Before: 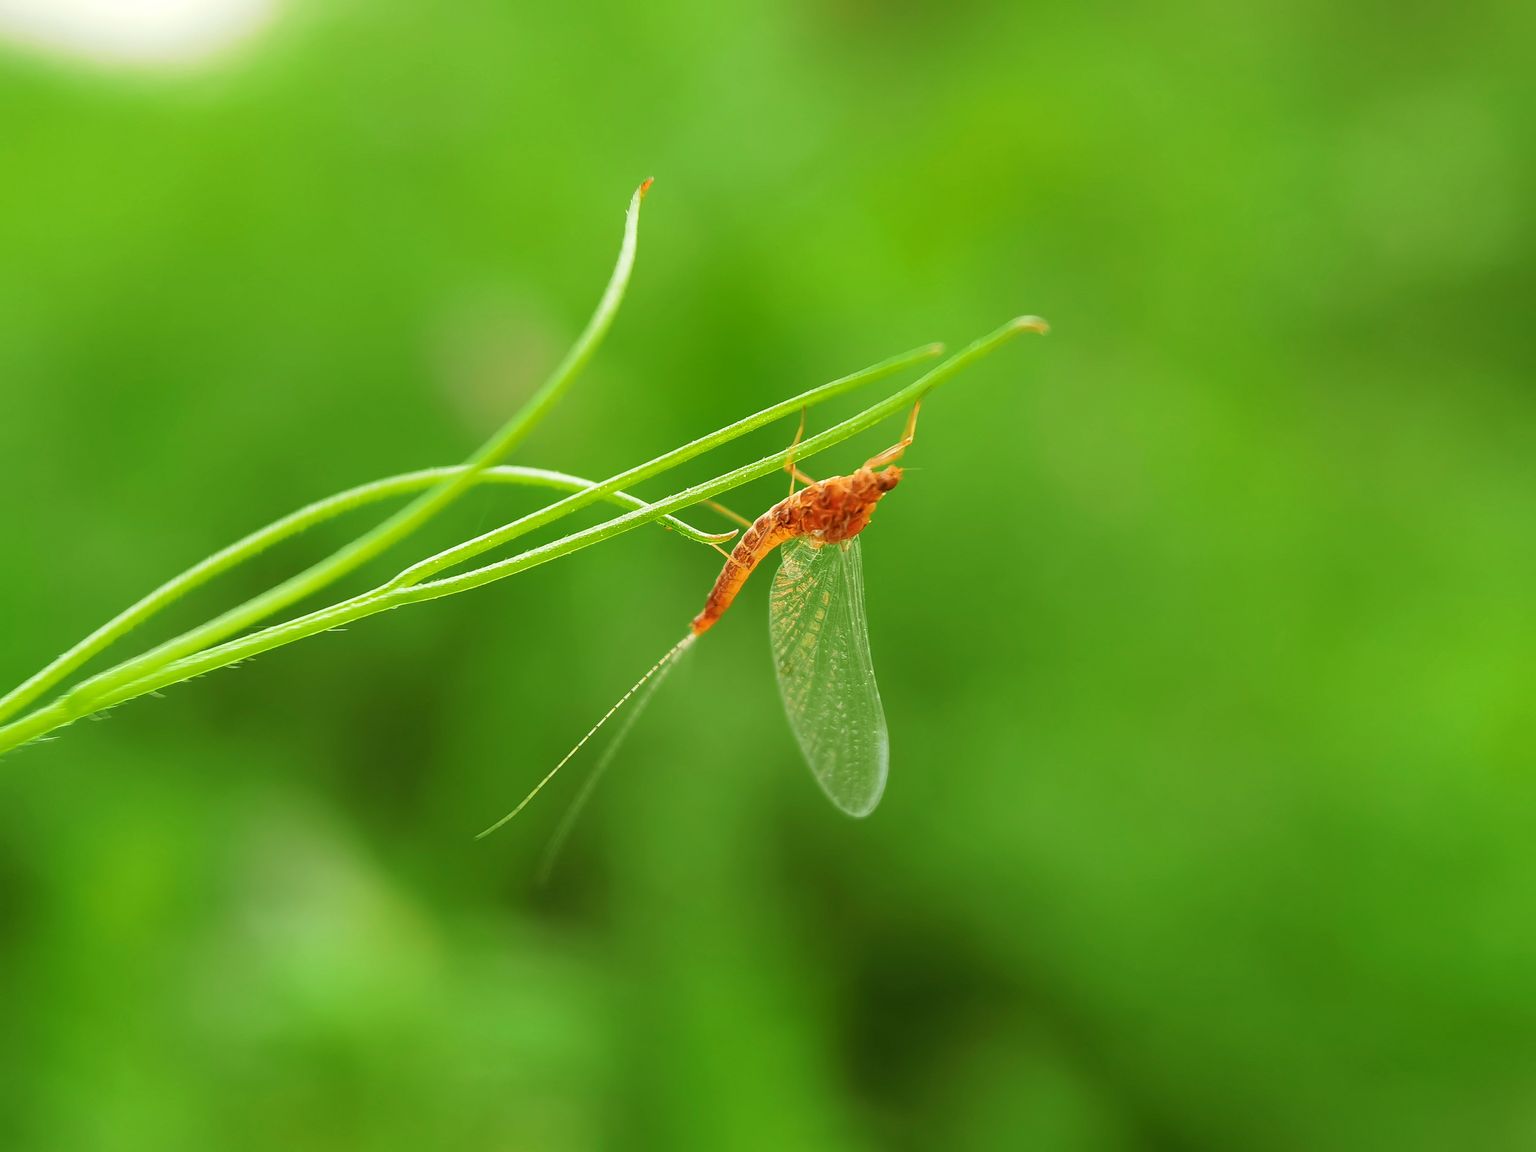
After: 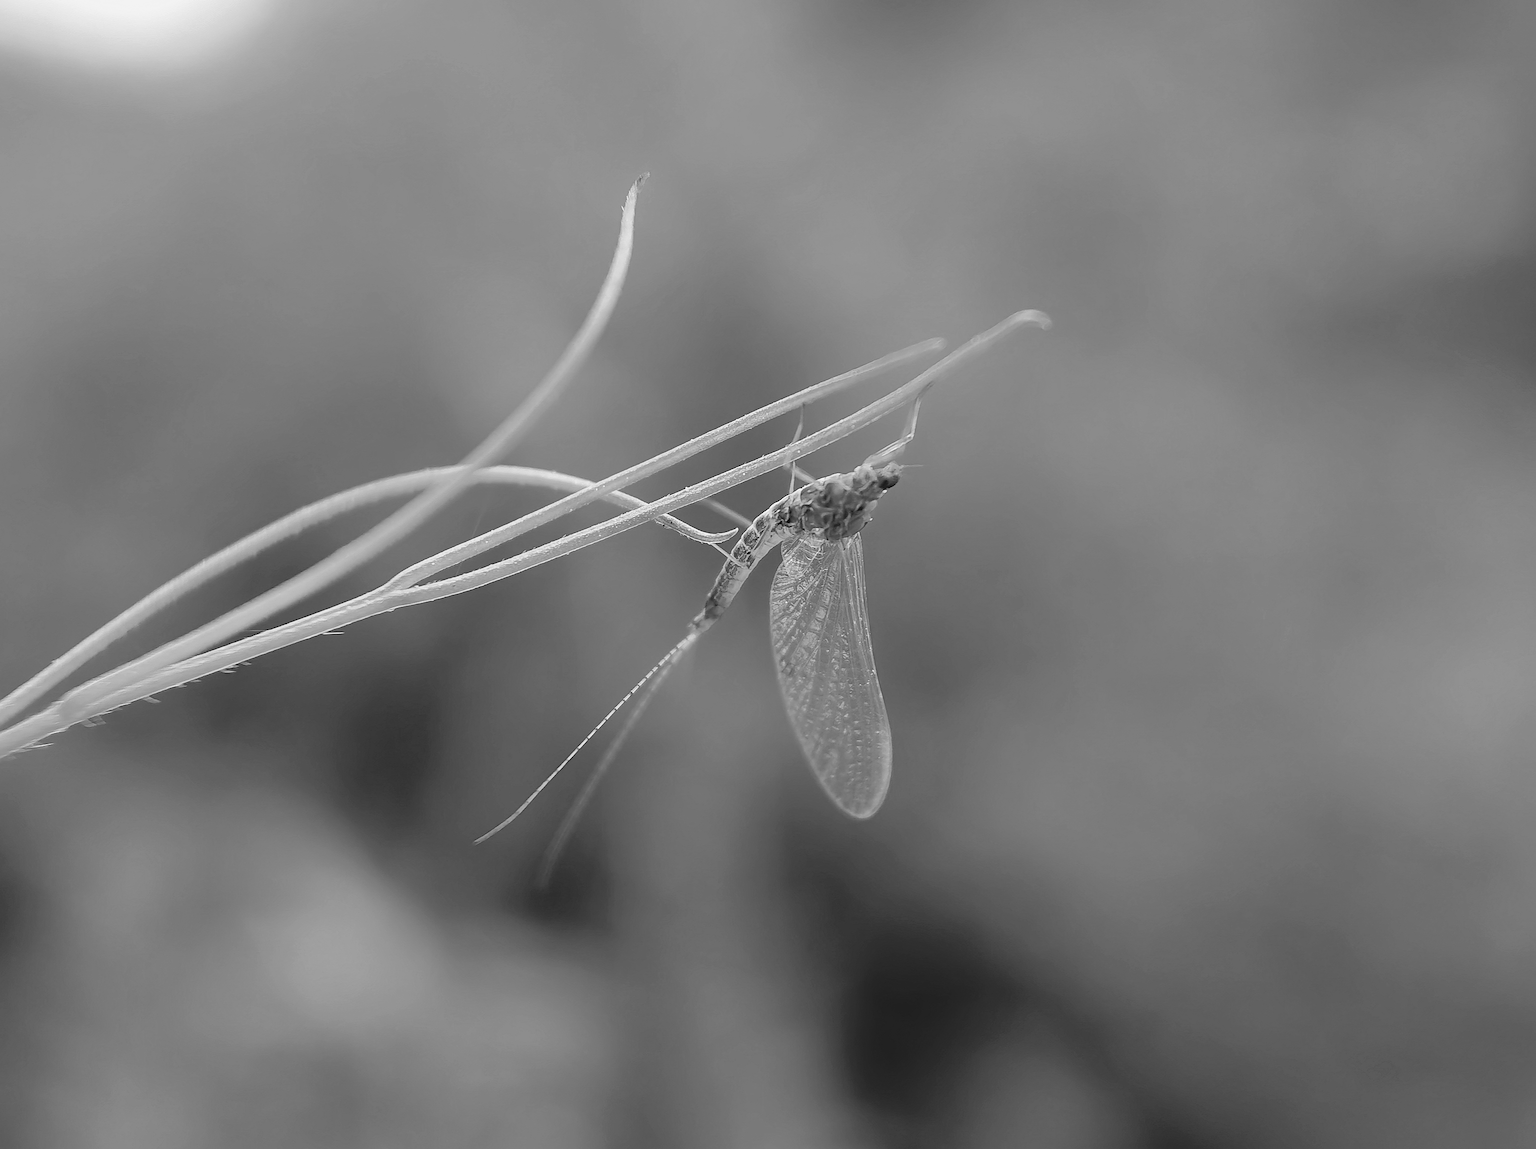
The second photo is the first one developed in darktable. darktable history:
color balance rgb: linear chroma grading › global chroma 15%, perceptual saturation grading › global saturation 30%
monochrome: a 73.58, b 64.21
sharpen: on, module defaults
base curve: curves: ch0 [(0, 0) (0.073, 0.04) (0.157, 0.139) (0.492, 0.492) (0.758, 0.758) (1, 1)], preserve colors none
white balance: red 0.982, blue 1.018
rotate and perspective: rotation -0.45°, automatic cropping original format, crop left 0.008, crop right 0.992, crop top 0.012, crop bottom 0.988
haze removal: compatibility mode true, adaptive false
